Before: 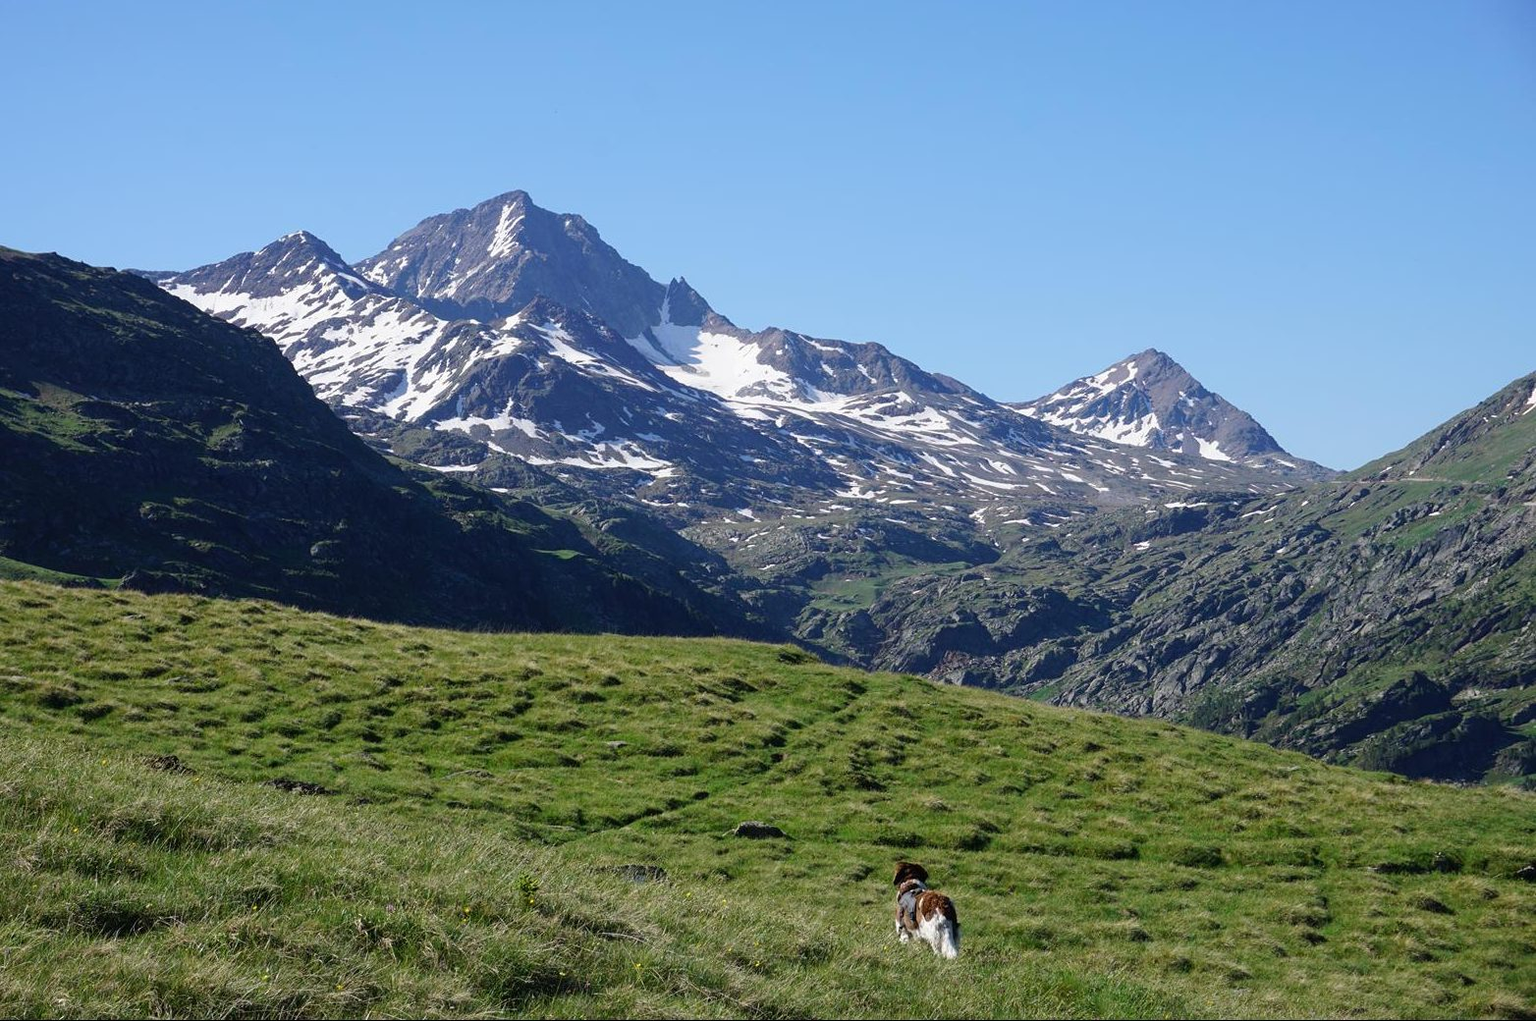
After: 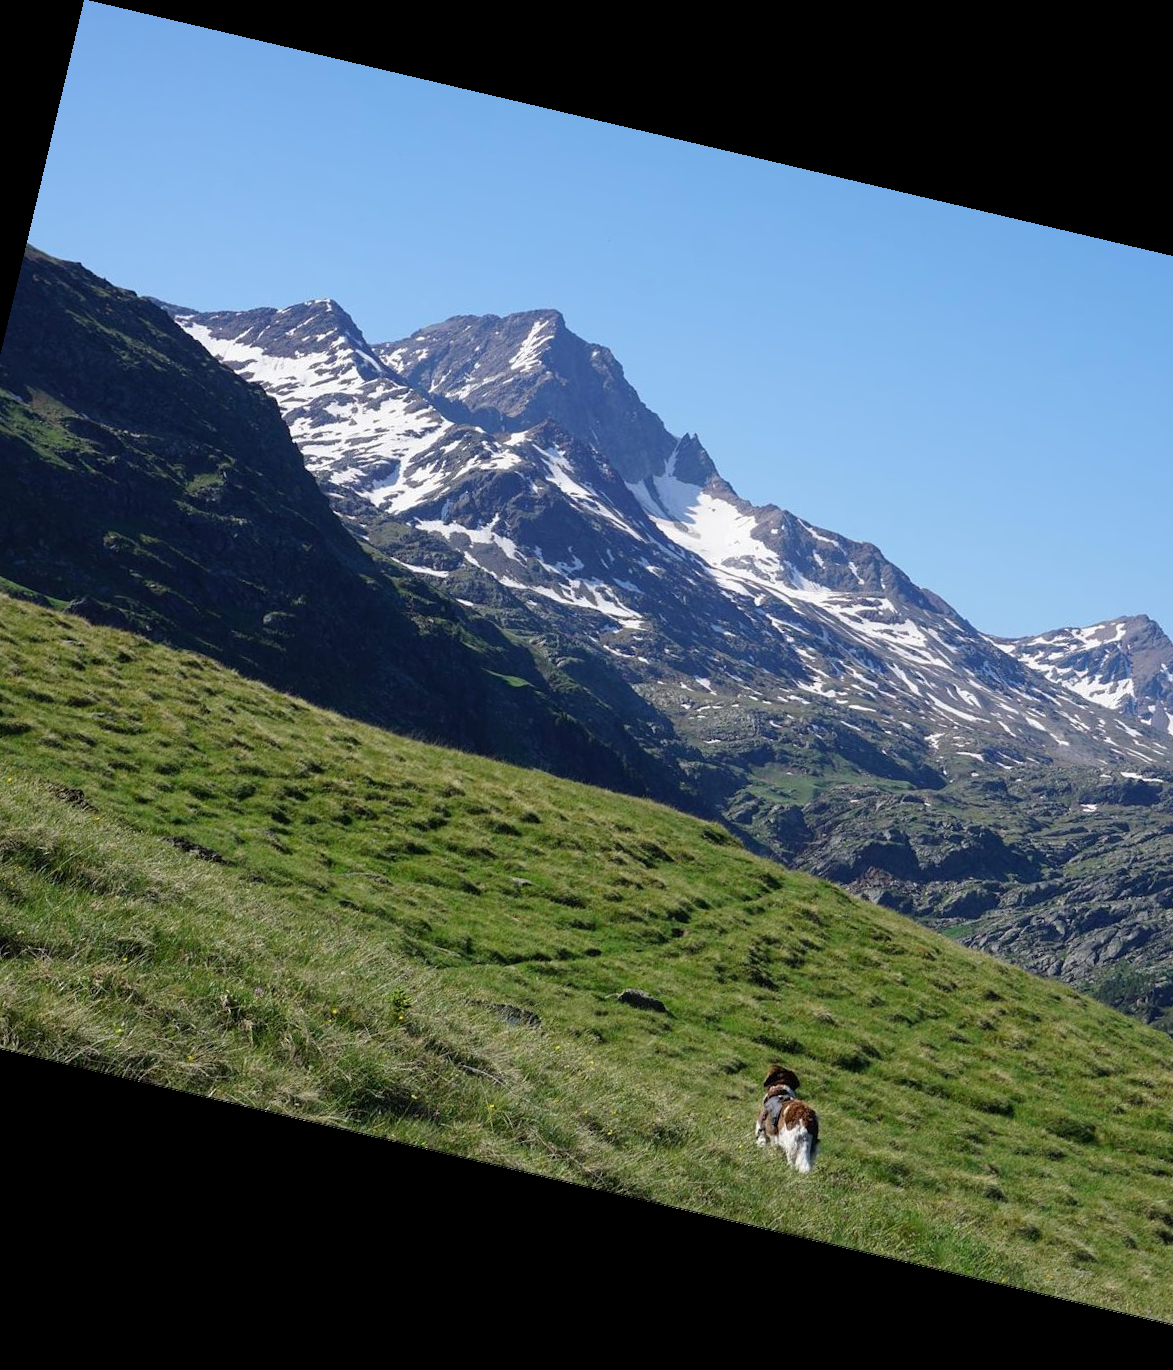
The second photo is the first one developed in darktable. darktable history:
crop and rotate: left 8.786%, right 24.548%
rotate and perspective: rotation 13.27°, automatic cropping off
